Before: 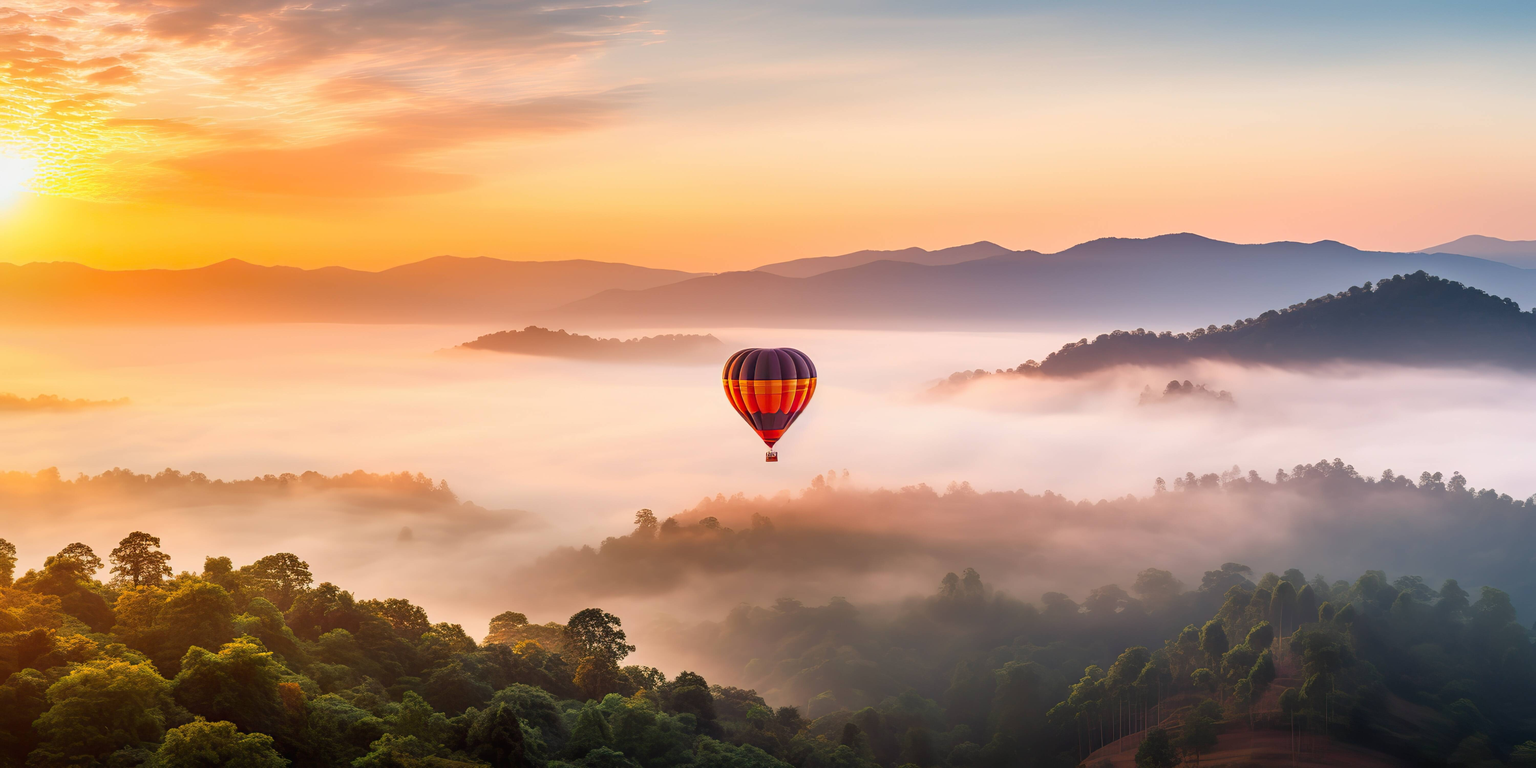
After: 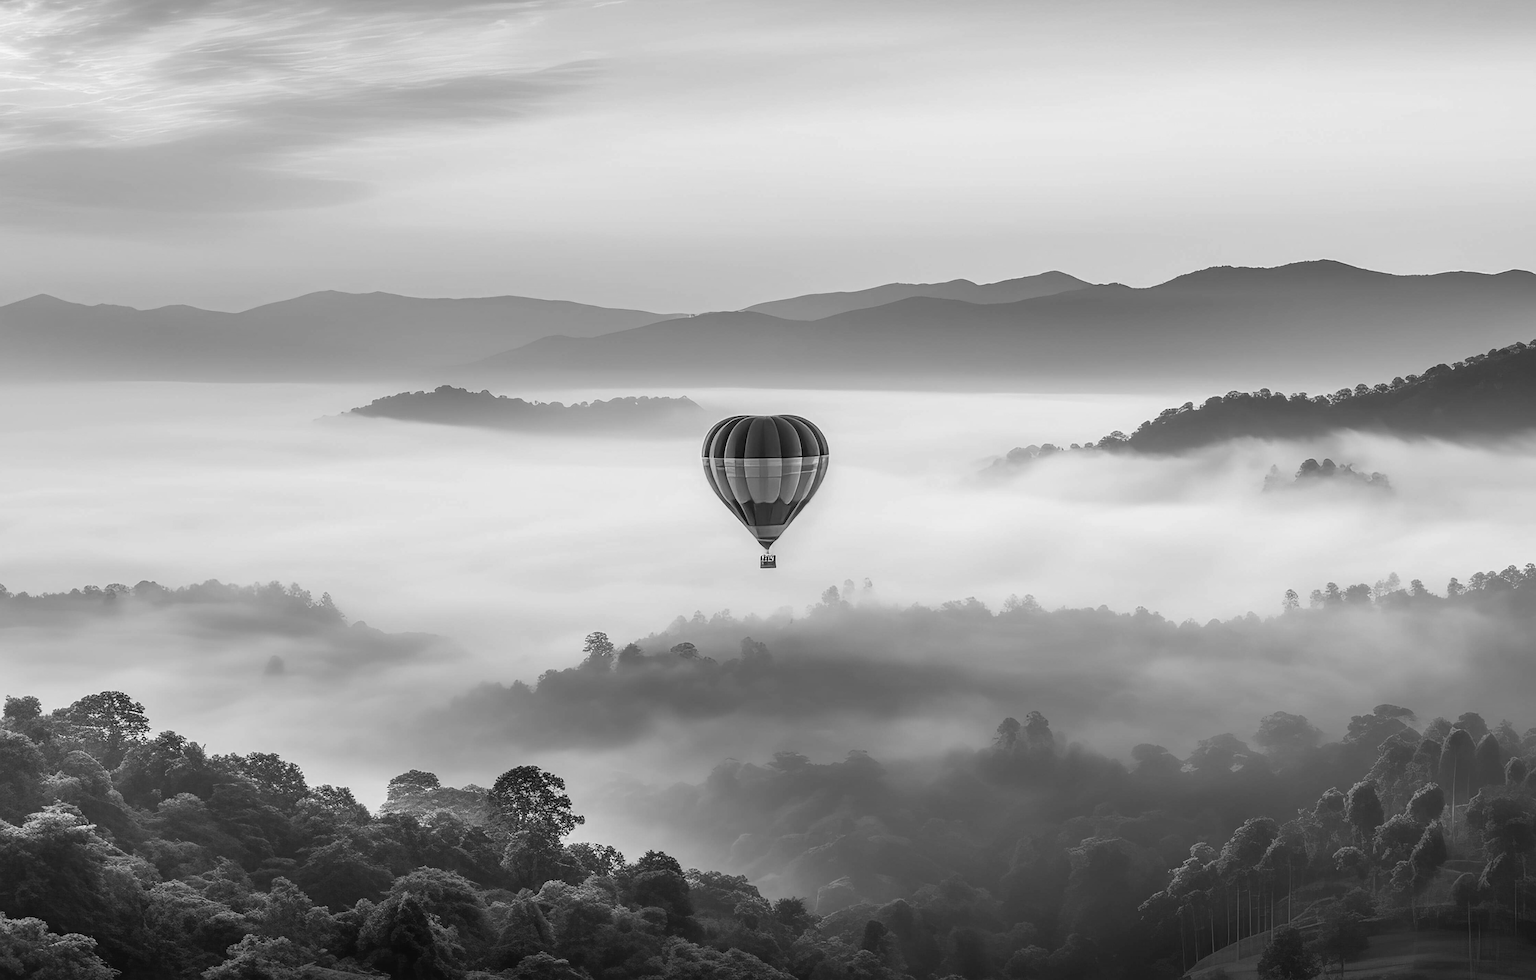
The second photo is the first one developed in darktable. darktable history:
crop and rotate: left 13.15%, top 5.251%, right 12.609%
sharpen: radius 1.967
monochrome: a 16.06, b 15.48, size 1
color balance: mode lift, gamma, gain (sRGB), lift [1, 1.049, 1, 1]
local contrast: on, module defaults
